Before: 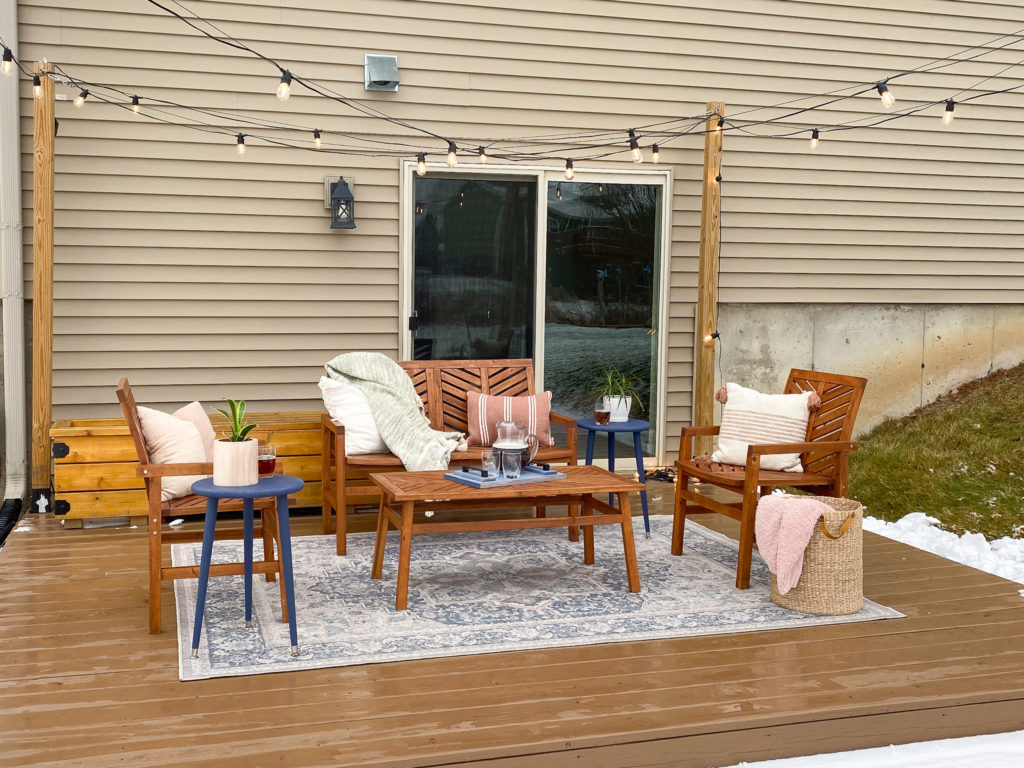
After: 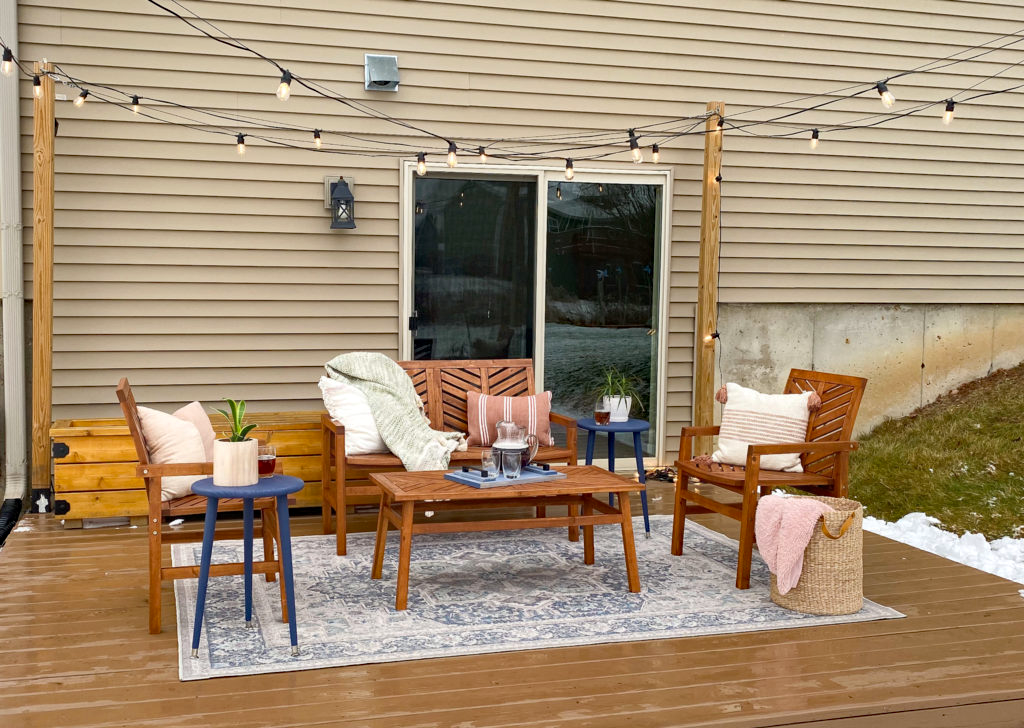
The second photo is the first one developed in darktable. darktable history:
crop and rotate: top 0%, bottom 5.097%
white balance: emerald 1
haze removal: compatibility mode true, adaptive false
